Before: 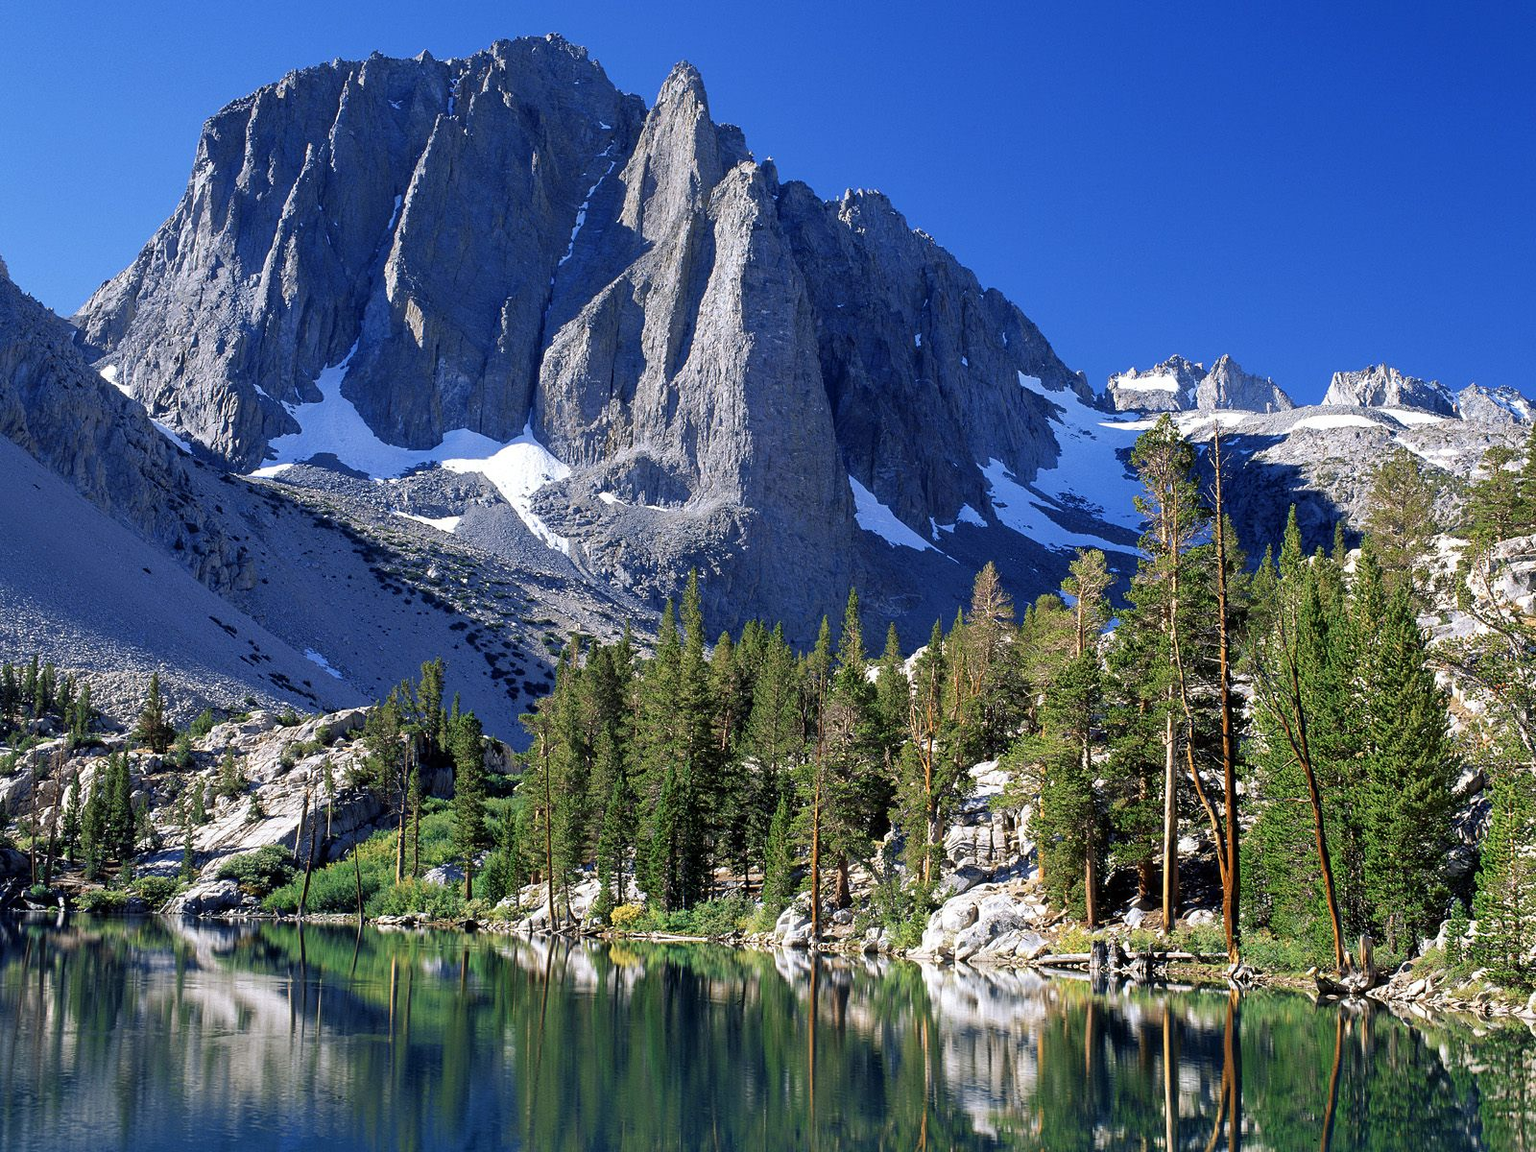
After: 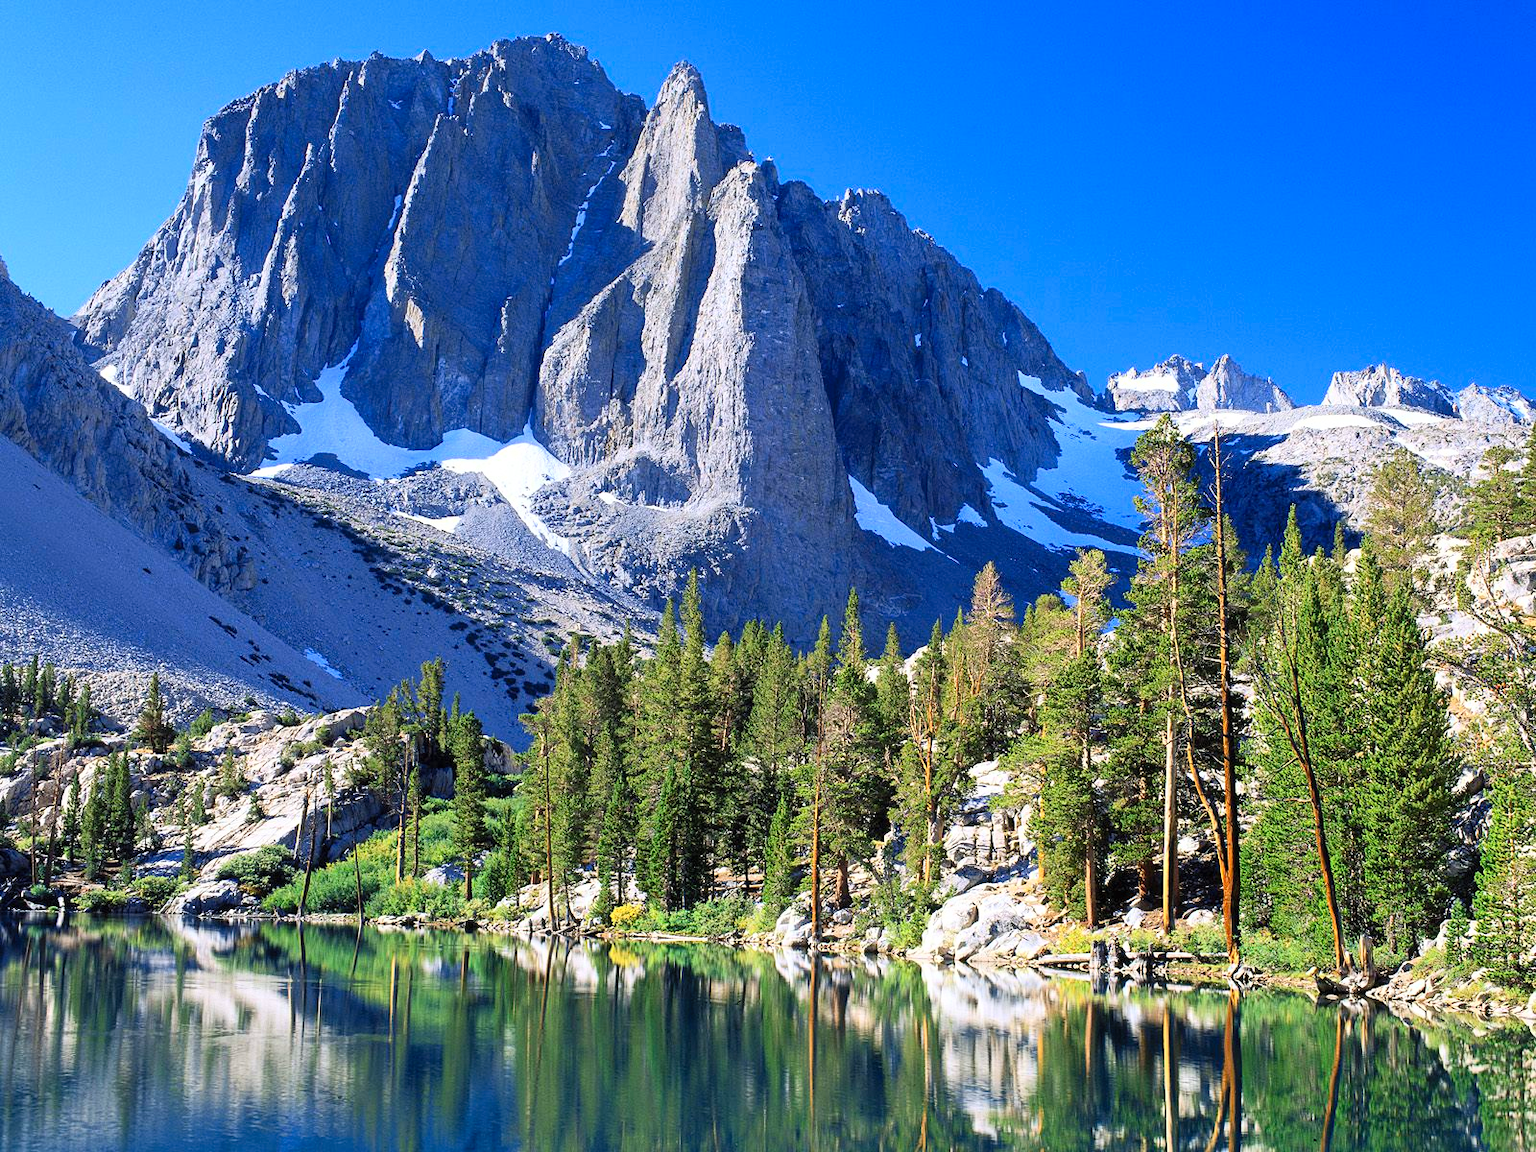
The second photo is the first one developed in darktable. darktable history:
contrast brightness saturation: contrast 0.245, brightness 0.268, saturation 0.389
